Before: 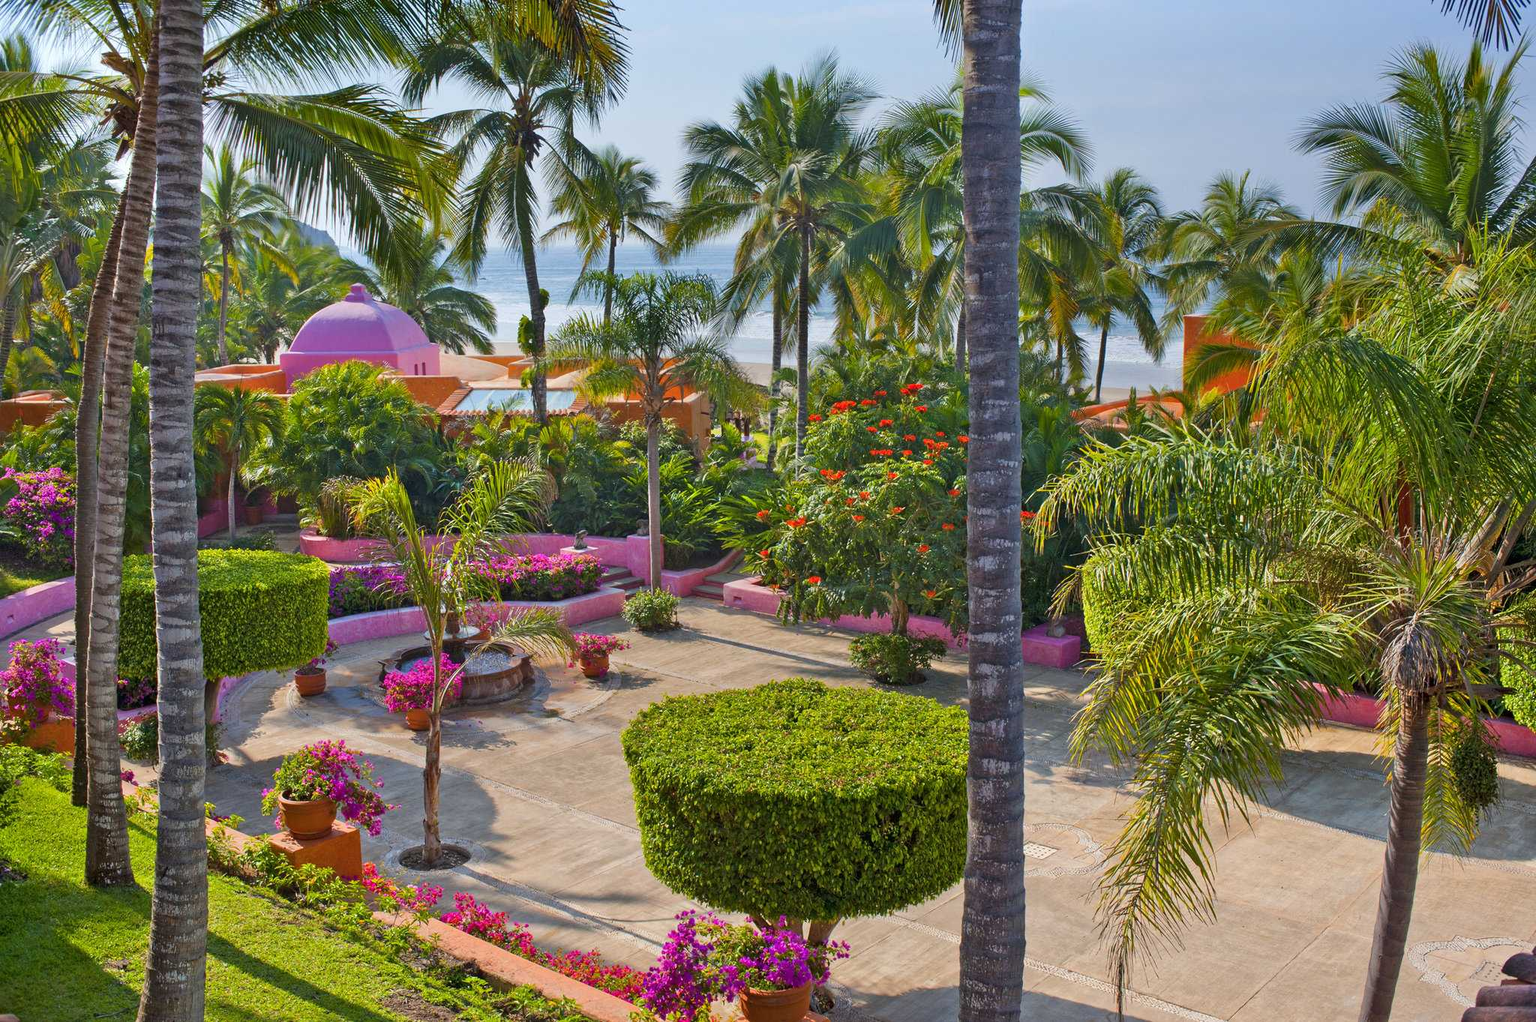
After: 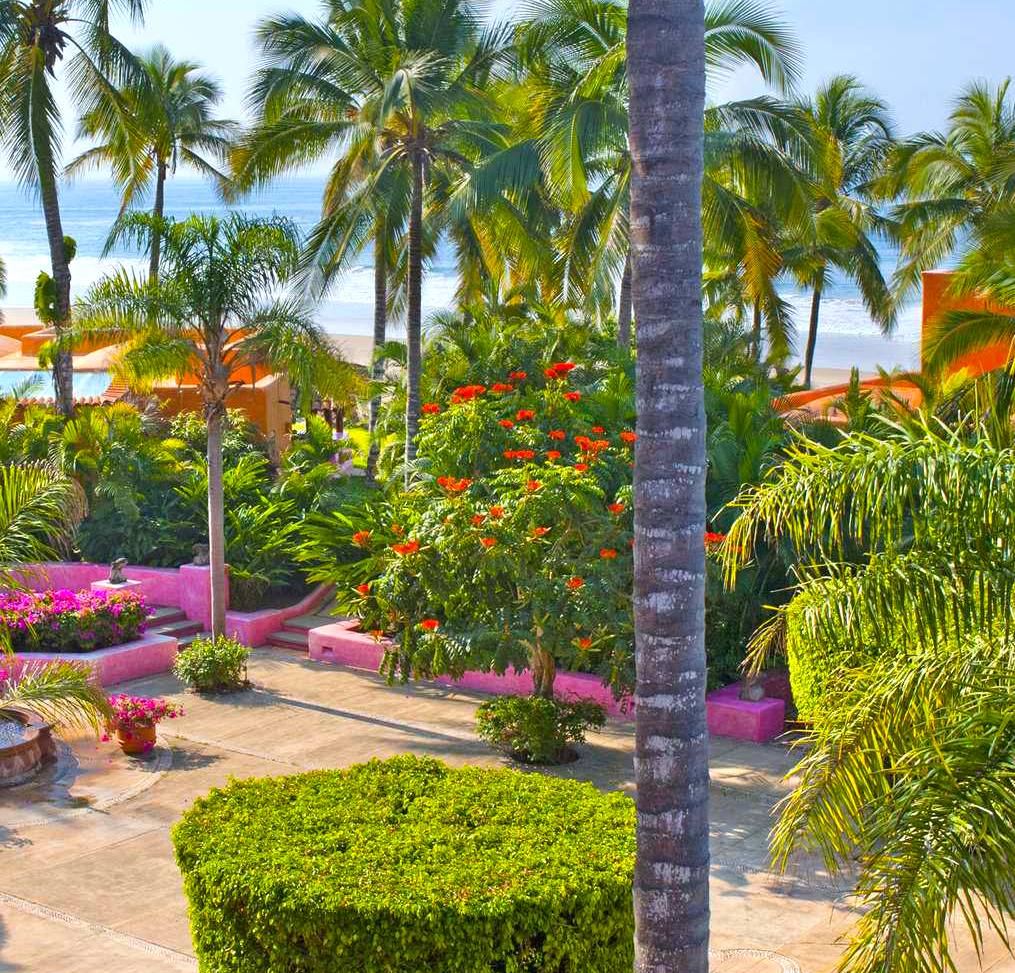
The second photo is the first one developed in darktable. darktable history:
exposure: black level correction 0, exposure 0.5 EV, compensate exposure bias true, compensate highlight preservation false
color balance rgb: perceptual saturation grading › global saturation 20%, global vibrance 20%
crop: left 32.075%, top 10.976%, right 18.355%, bottom 17.596%
